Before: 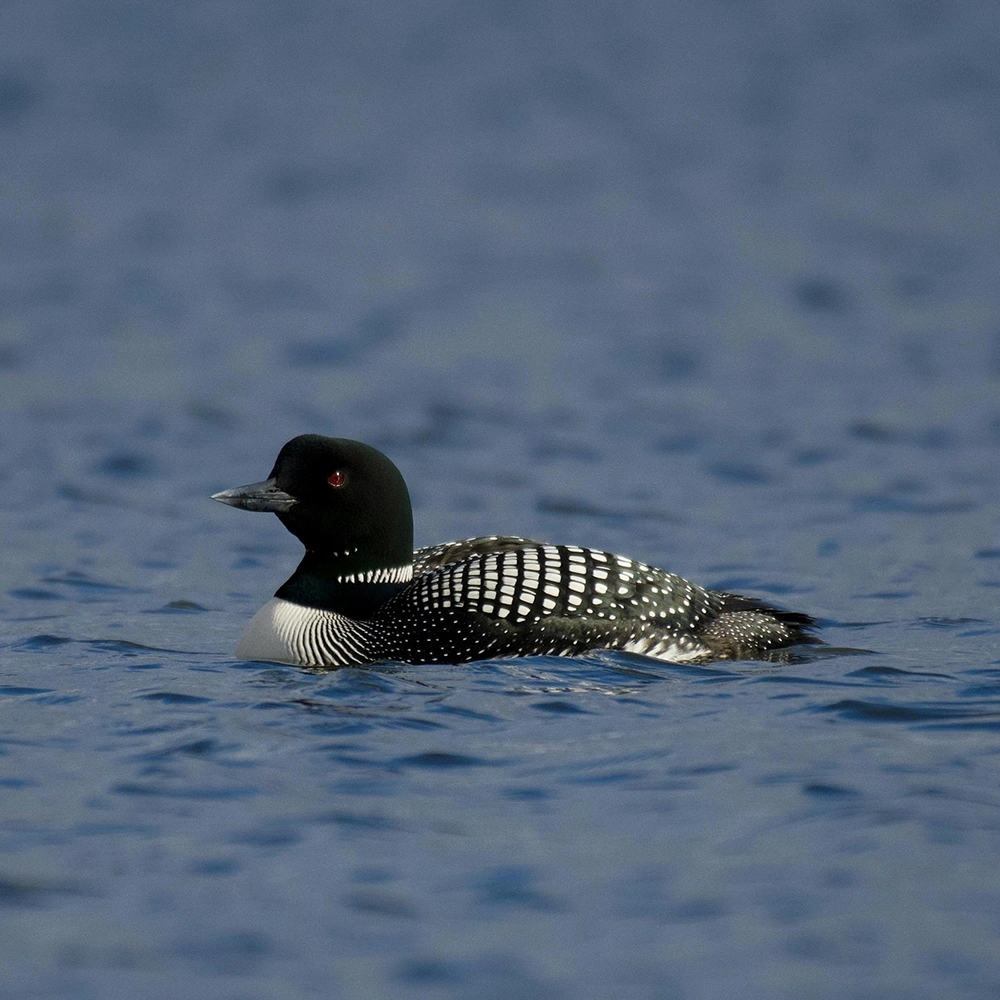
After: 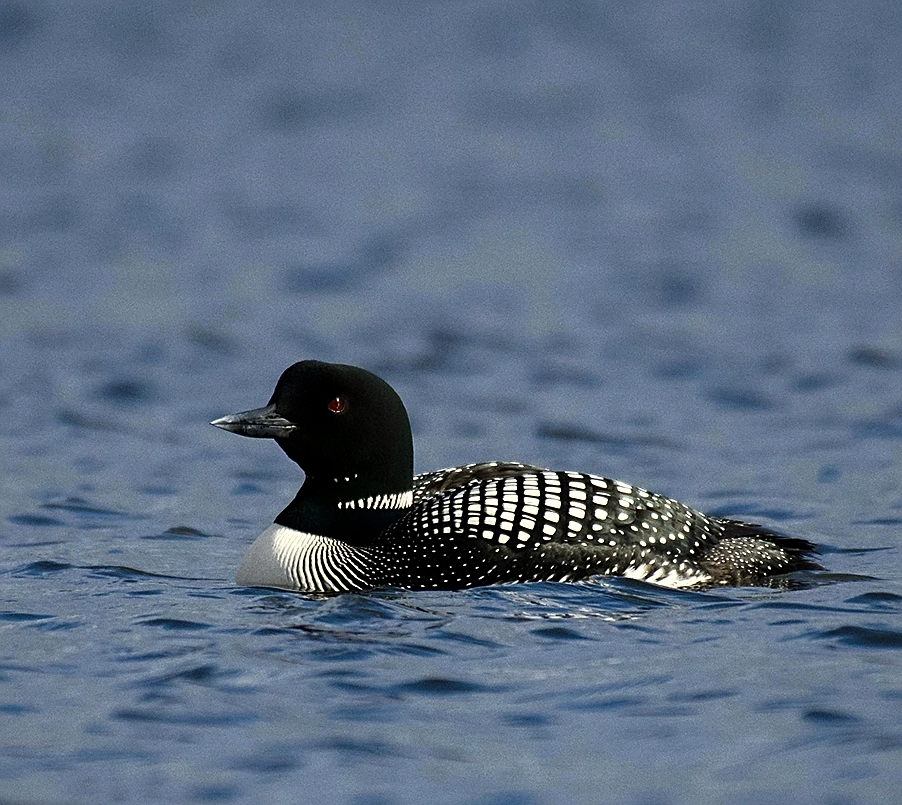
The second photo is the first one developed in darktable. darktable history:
shadows and highlights: radius 125.46, shadows 30.51, highlights -30.51, low approximation 0.01, soften with gaussian
sharpen: on, module defaults
tone equalizer: -8 EV -0.75 EV, -7 EV -0.7 EV, -6 EV -0.6 EV, -5 EV -0.4 EV, -3 EV 0.4 EV, -2 EV 0.6 EV, -1 EV 0.7 EV, +0 EV 0.75 EV, edges refinement/feathering 500, mask exposure compensation -1.57 EV, preserve details no
crop: top 7.49%, right 9.717%, bottom 11.943%
